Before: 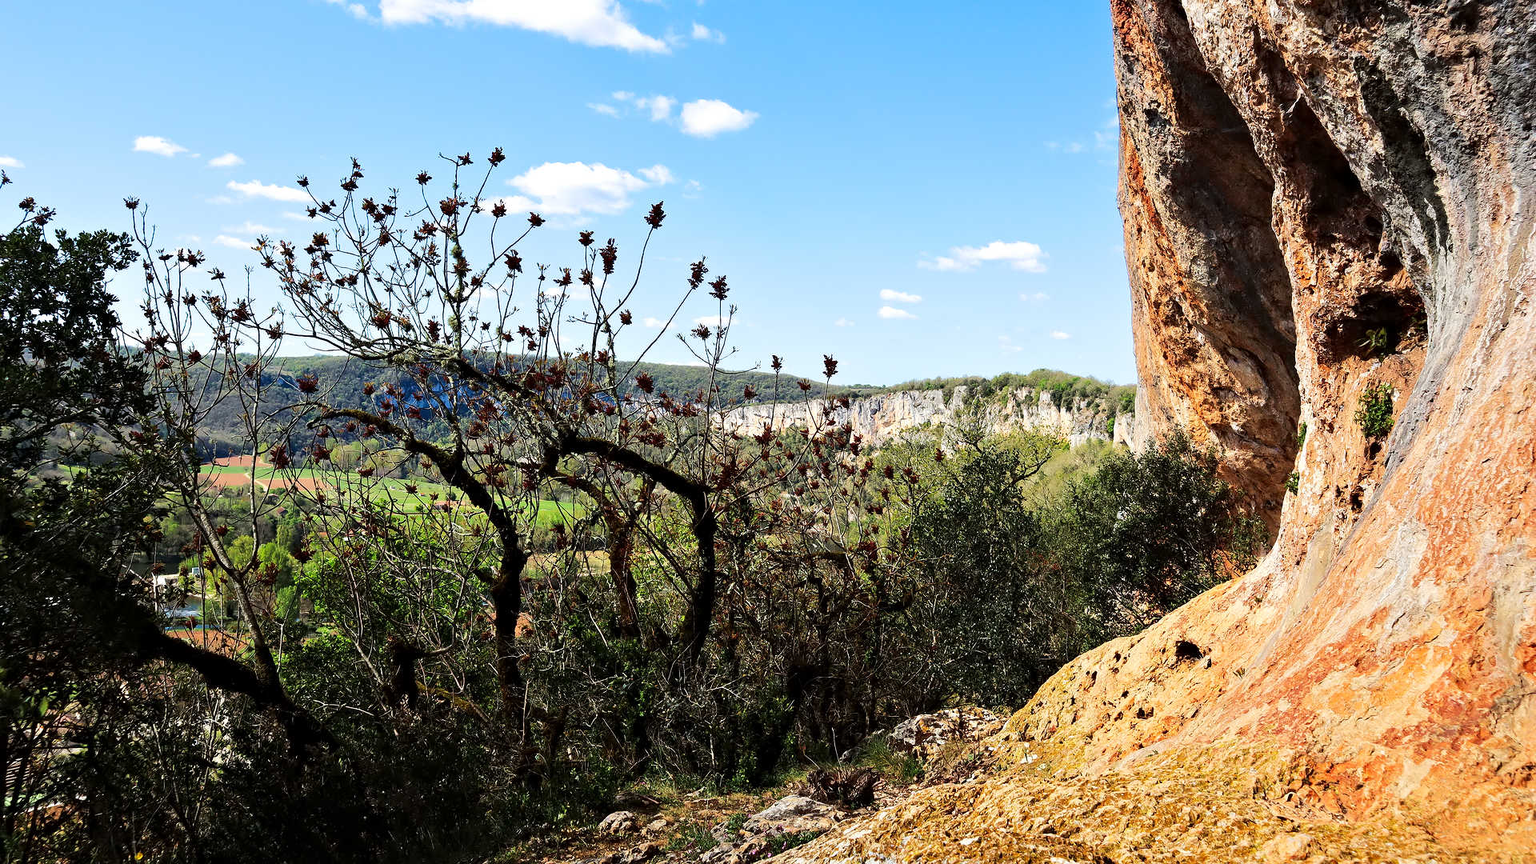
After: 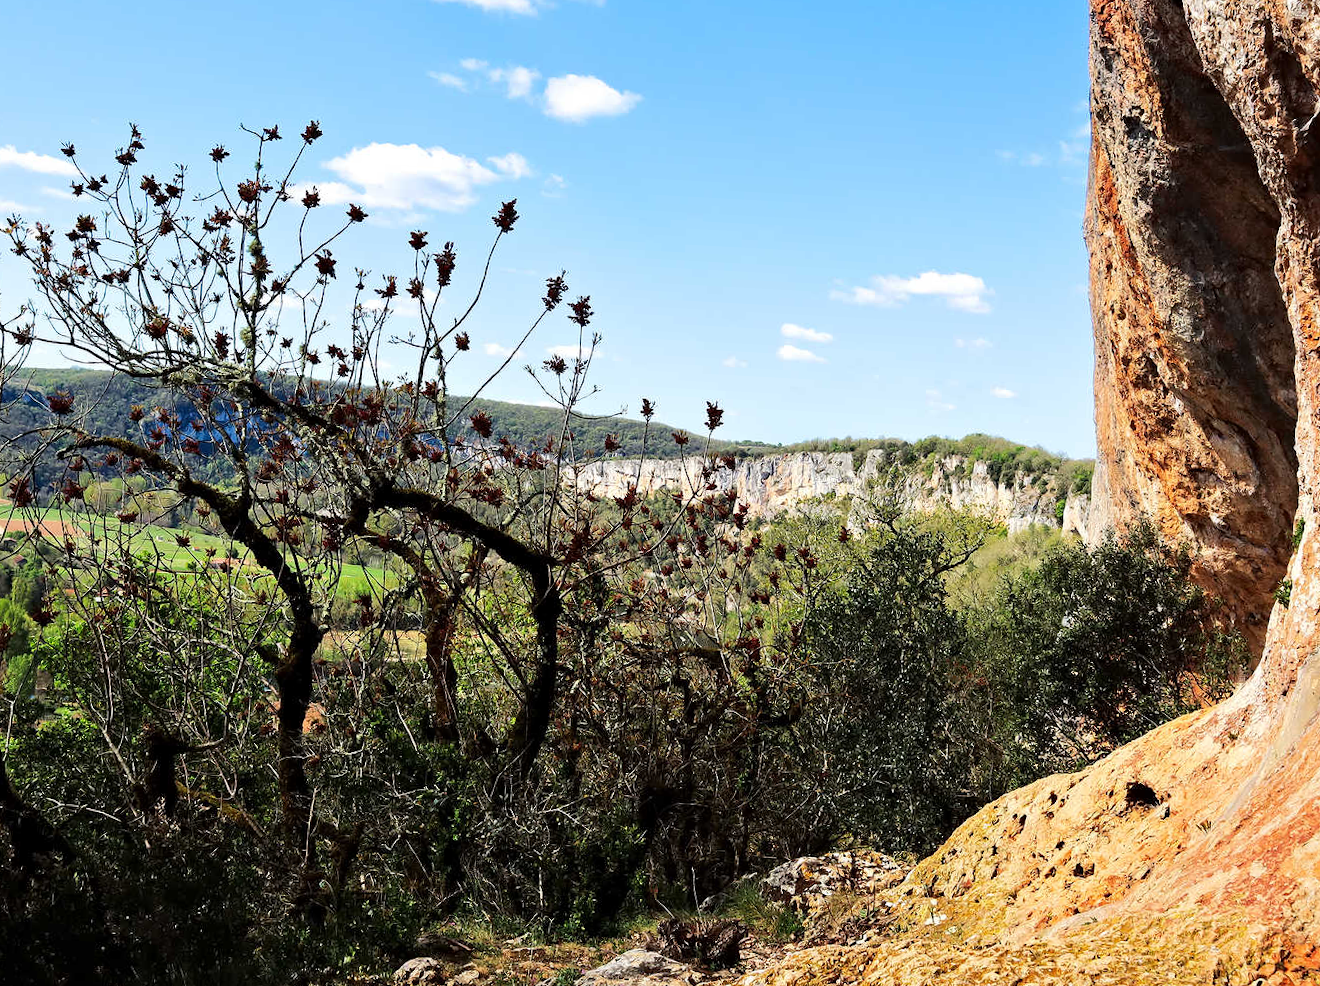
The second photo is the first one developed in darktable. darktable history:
crop and rotate: angle -3.08°, left 13.994%, top 0.016%, right 10.776%, bottom 0.075%
